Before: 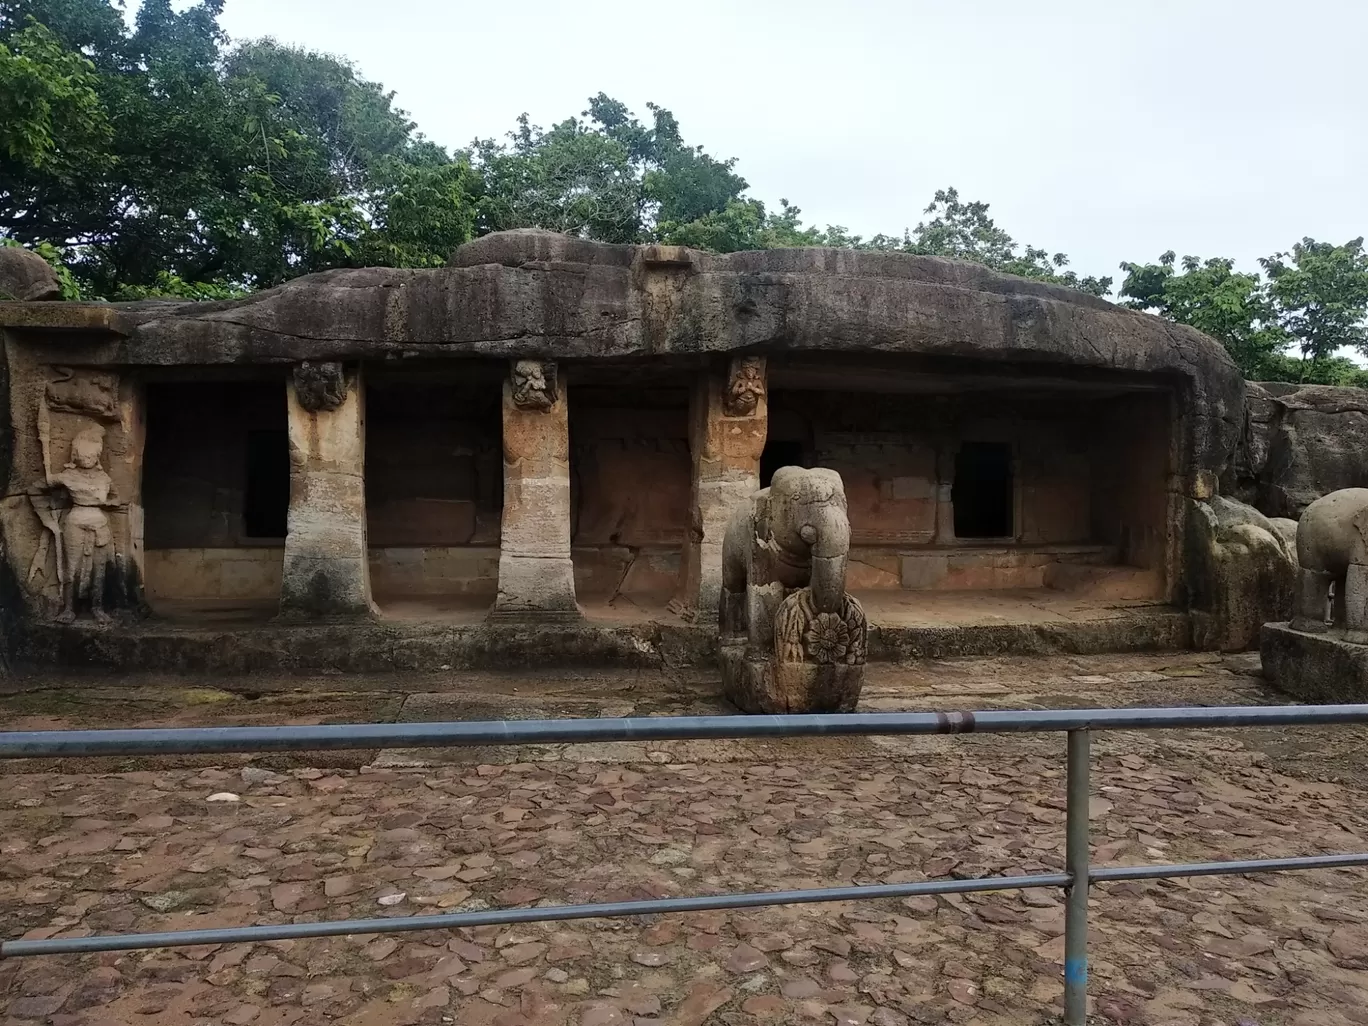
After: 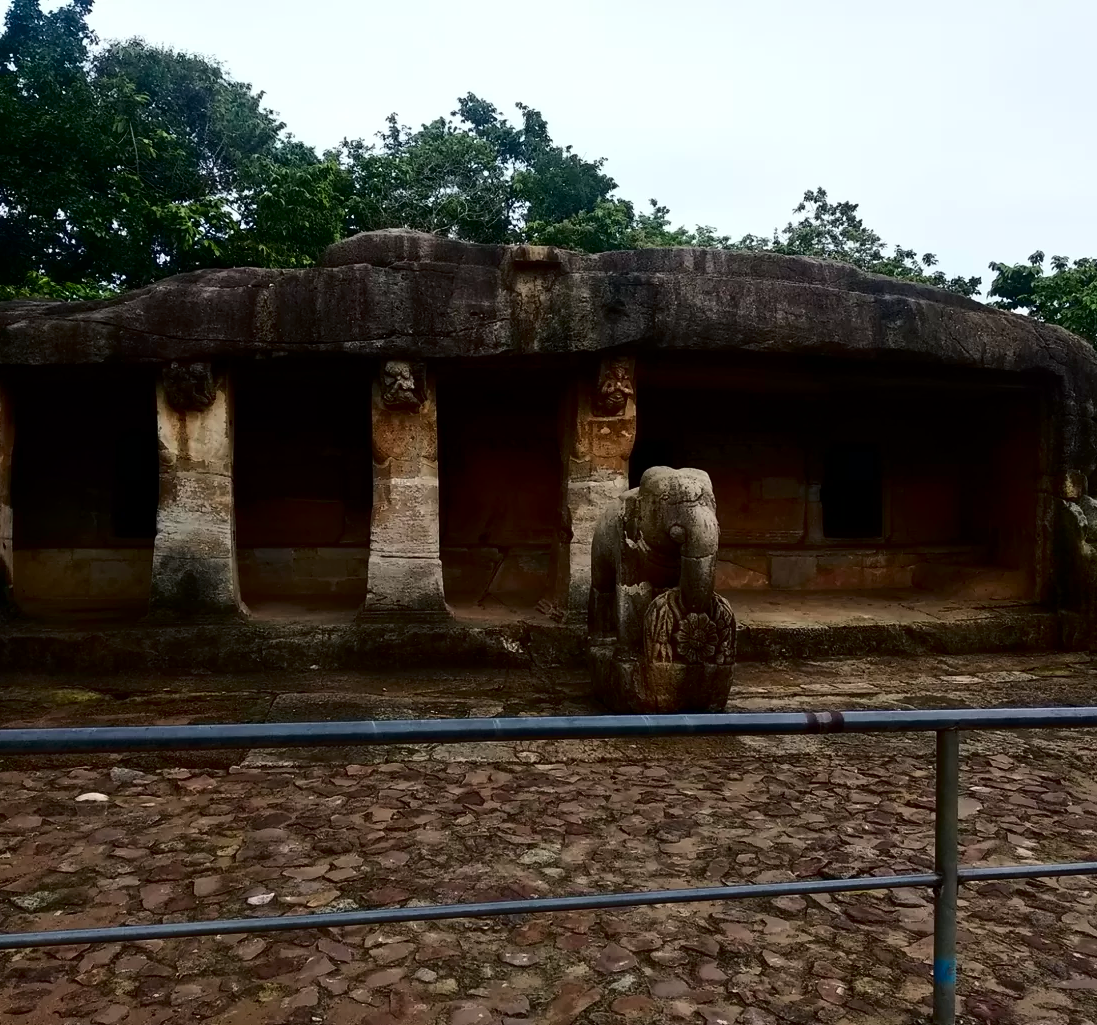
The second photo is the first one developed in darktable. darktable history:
contrast brightness saturation: contrast 0.24, brightness -0.24, saturation 0.14
crop and rotate: left 9.597%, right 10.195%
